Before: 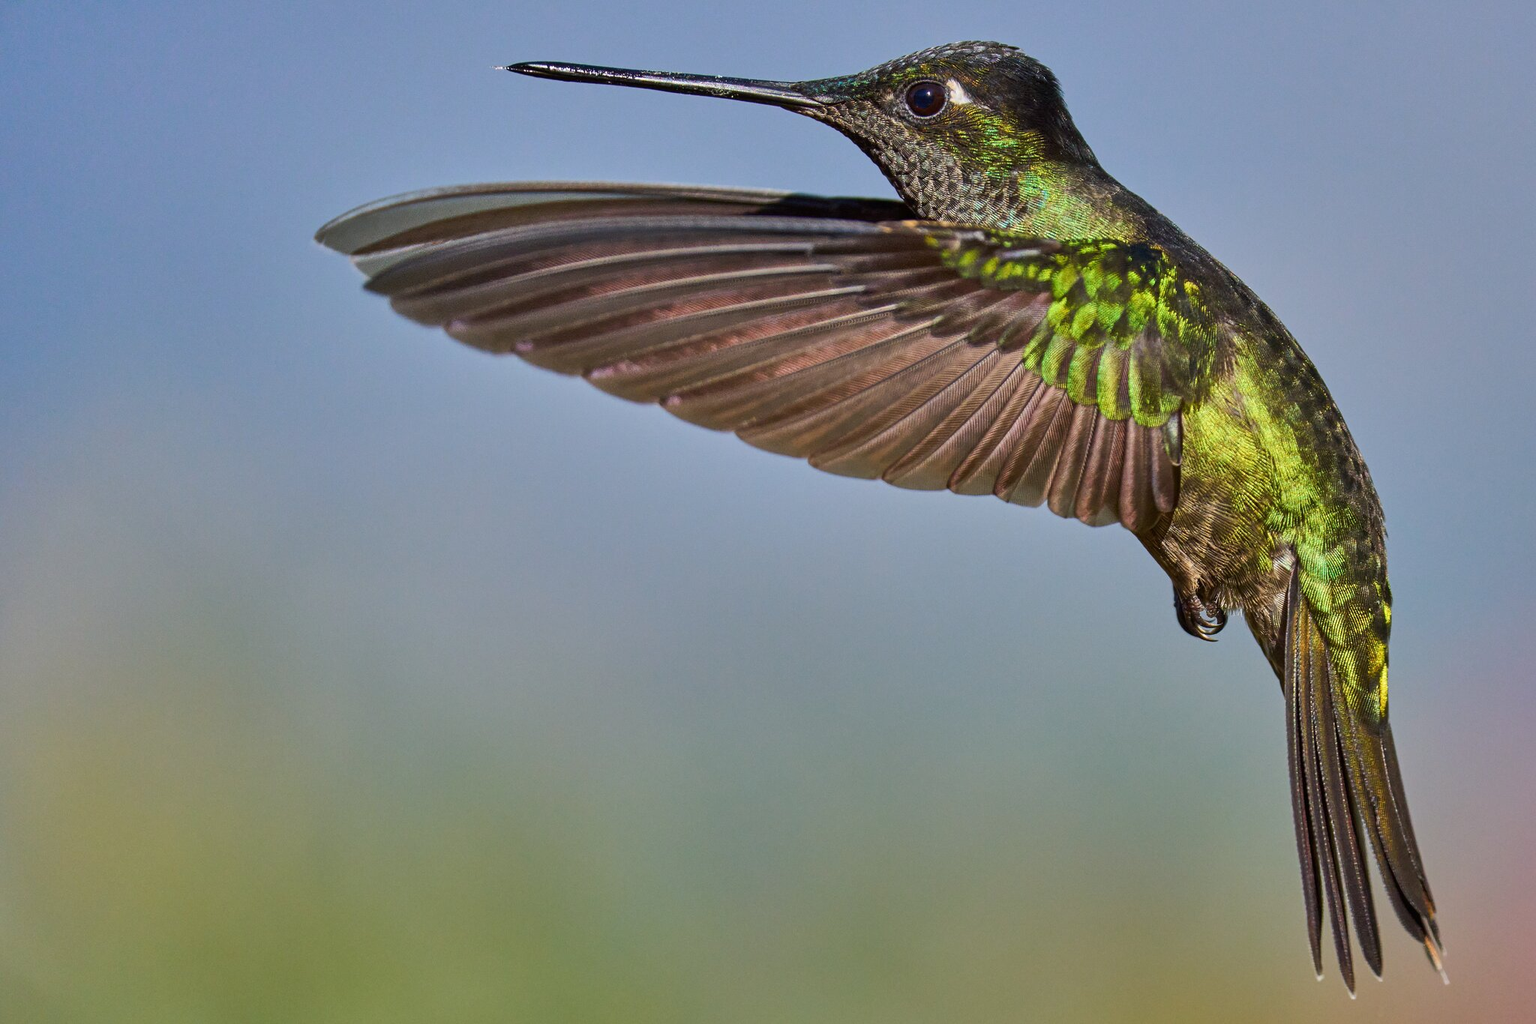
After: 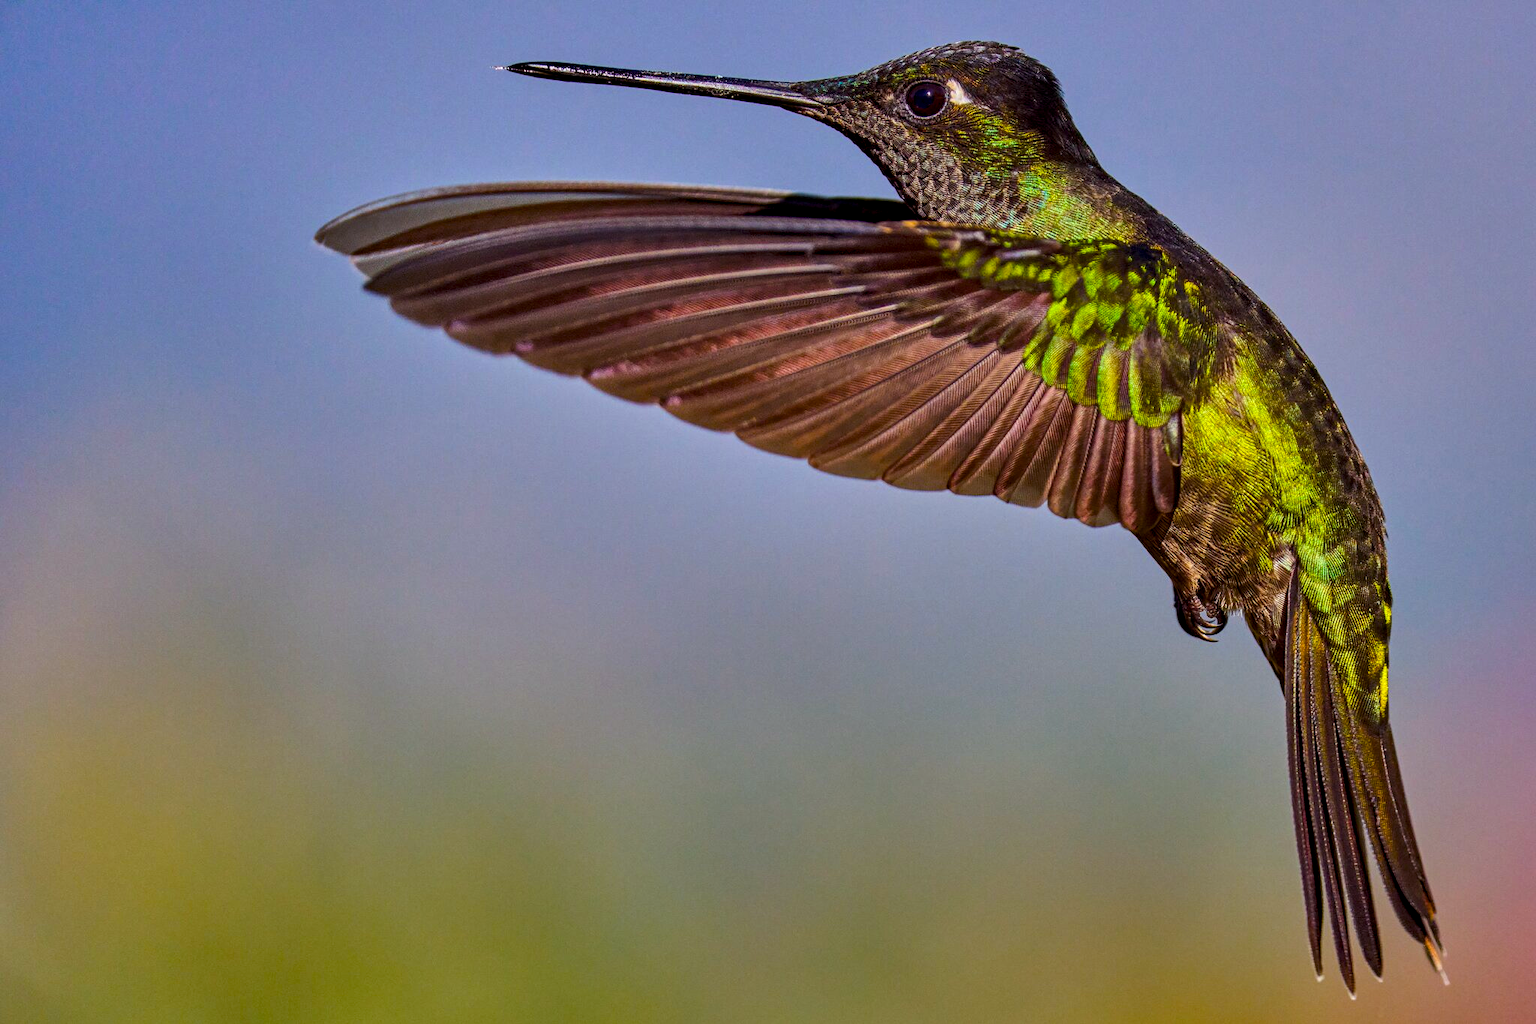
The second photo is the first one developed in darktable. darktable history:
color balance rgb: power › luminance -7.983%, power › chroma 1.359%, power › hue 330.51°, perceptual saturation grading › global saturation 30.118%, global vibrance 20%
haze removal: compatibility mode true, adaptive false
local contrast: on, module defaults
